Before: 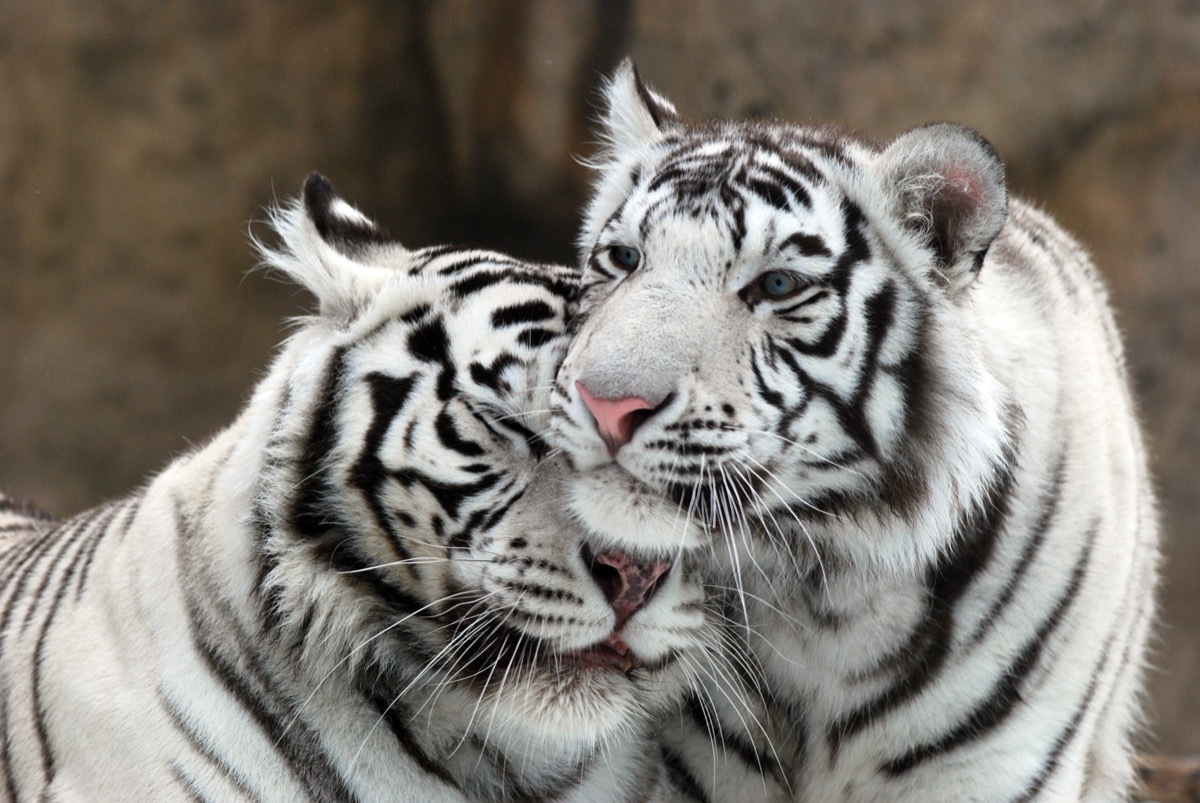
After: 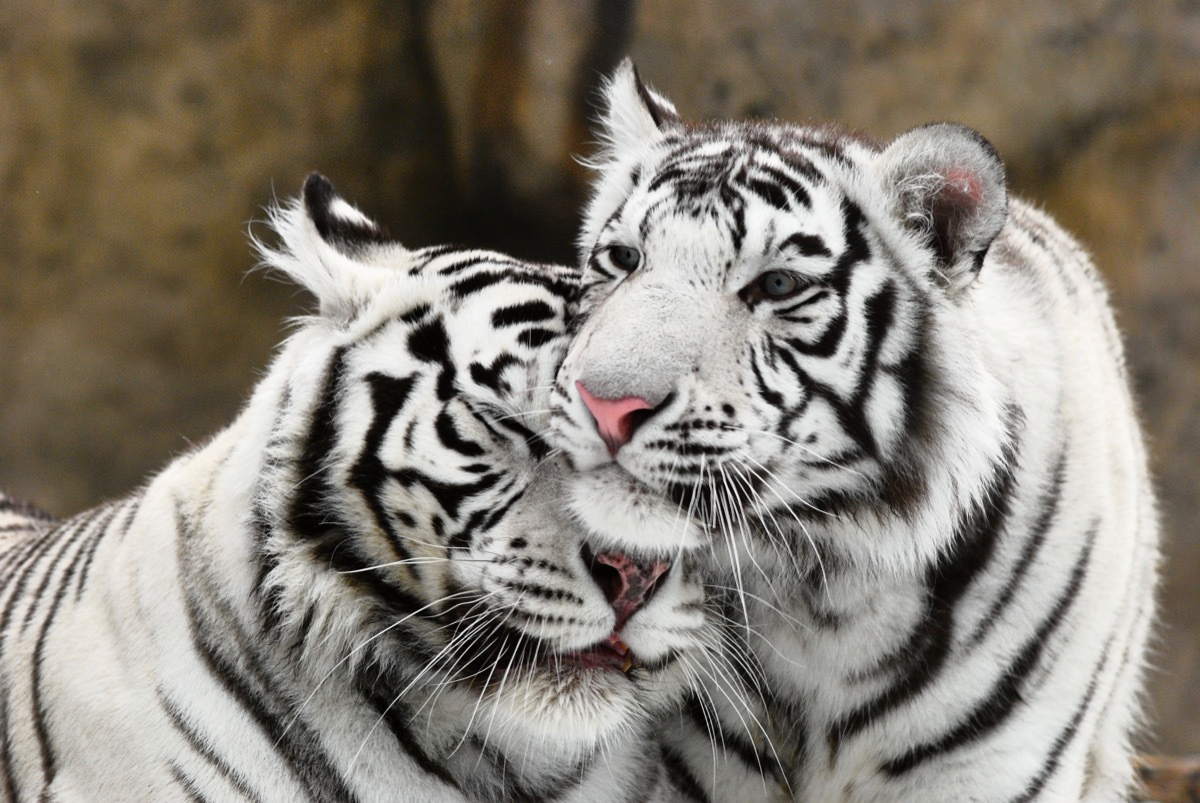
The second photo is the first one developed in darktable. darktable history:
tone curve: curves: ch0 [(0, 0.008) (0.107, 0.083) (0.283, 0.287) (0.461, 0.498) (0.64, 0.691) (0.822, 0.869) (0.998, 0.978)]; ch1 [(0, 0) (0.323, 0.339) (0.438, 0.422) (0.473, 0.487) (0.502, 0.502) (0.527, 0.53) (0.561, 0.583) (0.608, 0.629) (0.669, 0.704) (0.859, 0.899) (1, 1)]; ch2 [(0, 0) (0.33, 0.347) (0.421, 0.456) (0.473, 0.498) (0.502, 0.504) (0.522, 0.524) (0.549, 0.567) (0.585, 0.627) (0.676, 0.724) (1, 1)], color space Lab, independent channels, preserve colors none
shadows and highlights: radius 100.41, shadows 50.55, highlights -64.36, highlights color adjustment 49.82%, soften with gaussian
